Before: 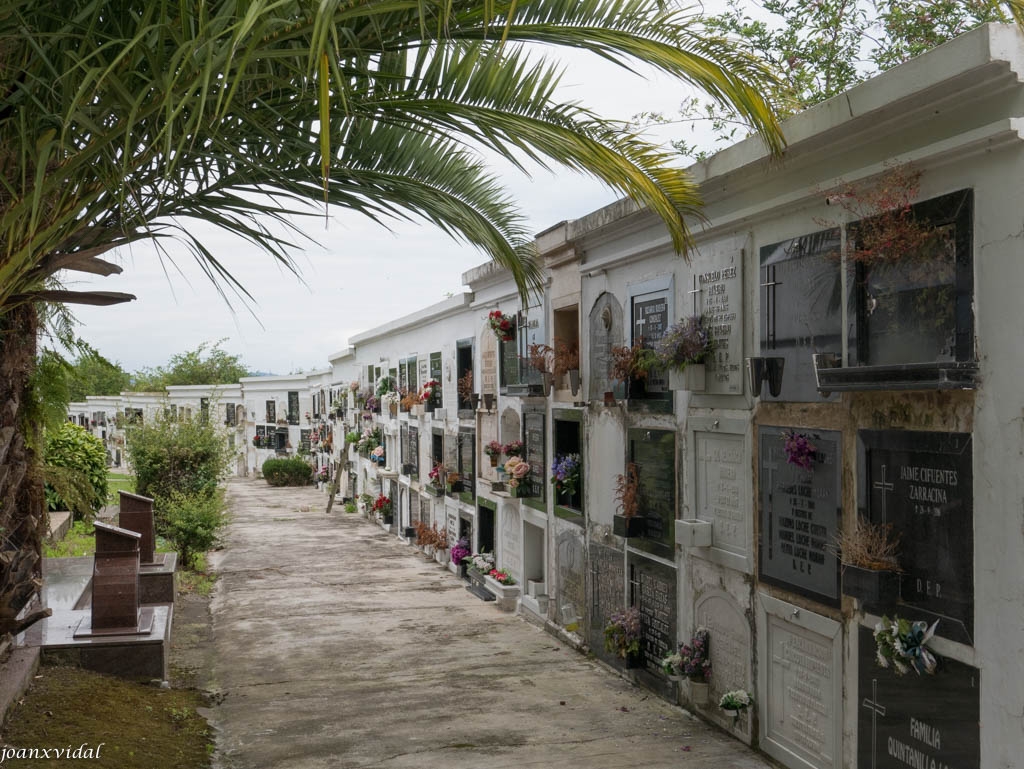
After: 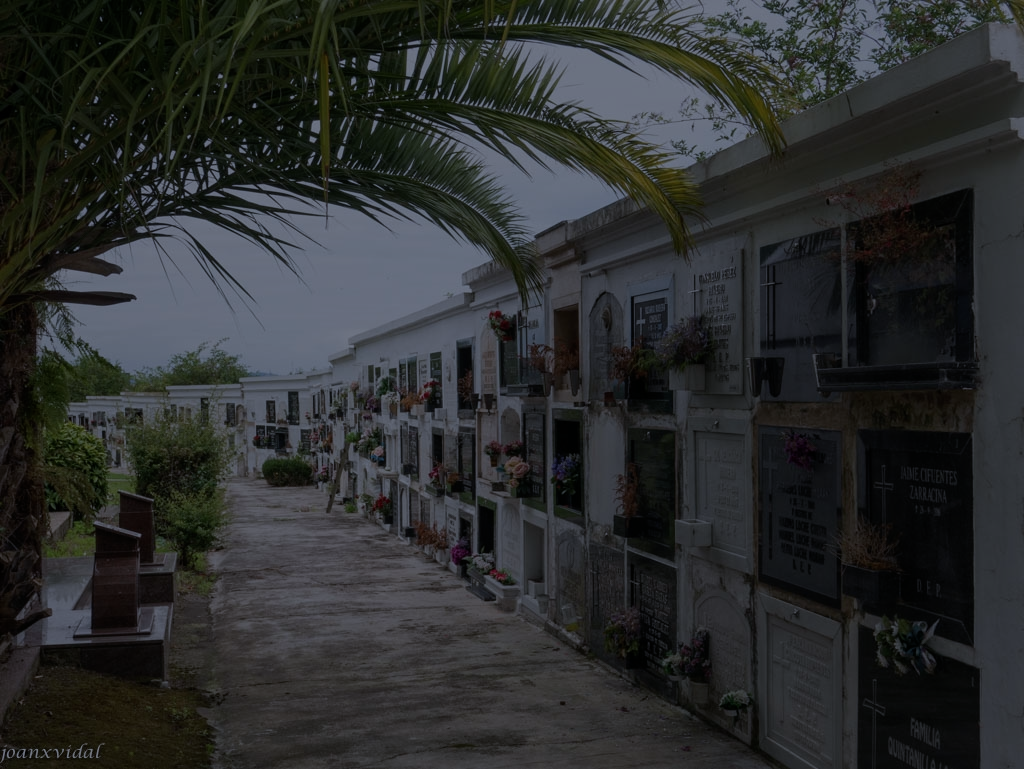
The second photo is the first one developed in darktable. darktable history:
color calibration: illuminant as shot in camera, x 0.37, y 0.382, temperature 4314.68 K
exposure: exposure -2.418 EV, compensate highlight preservation false
